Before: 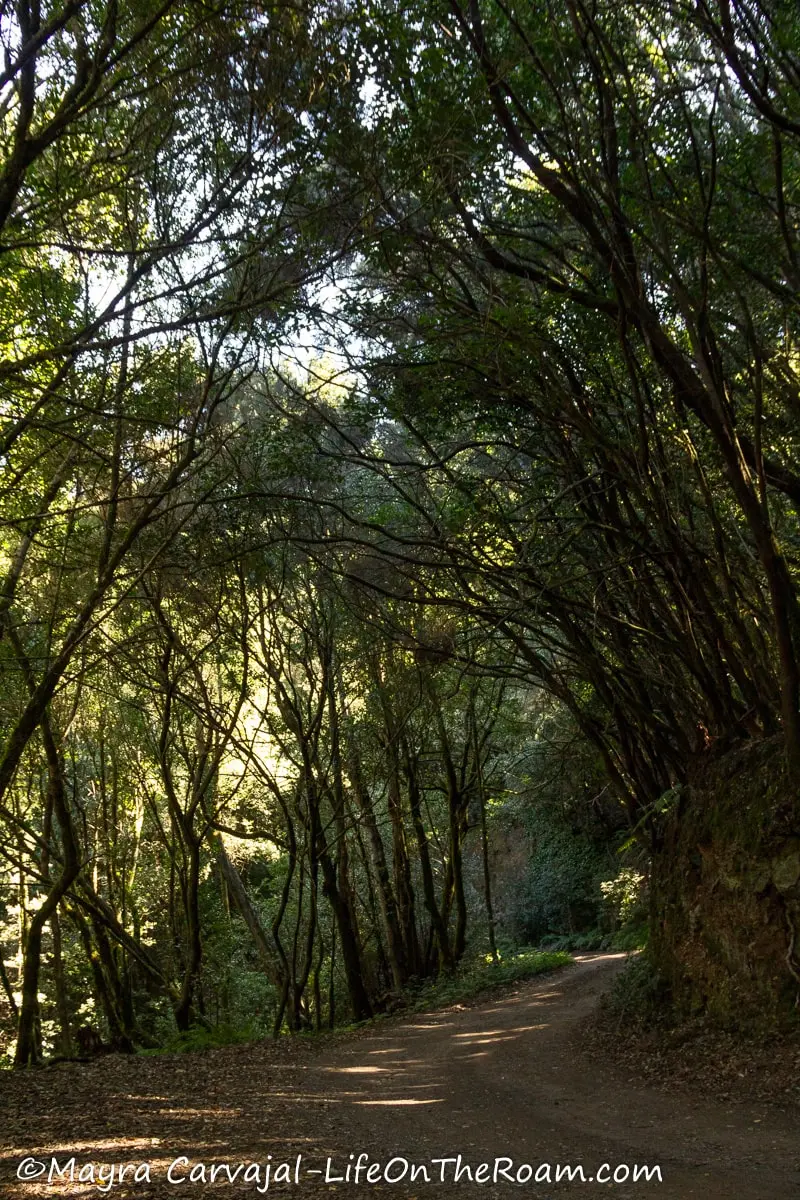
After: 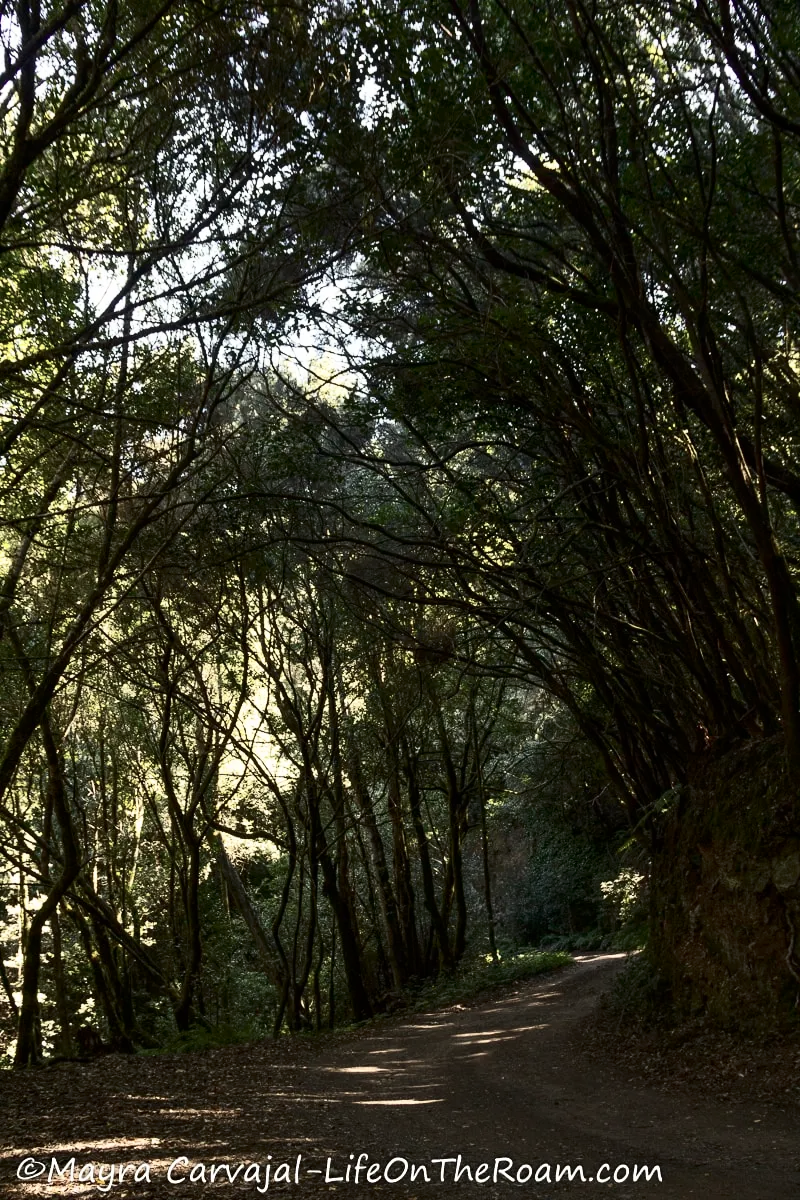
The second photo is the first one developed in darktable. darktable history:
contrast brightness saturation: contrast 0.249, saturation -0.305
